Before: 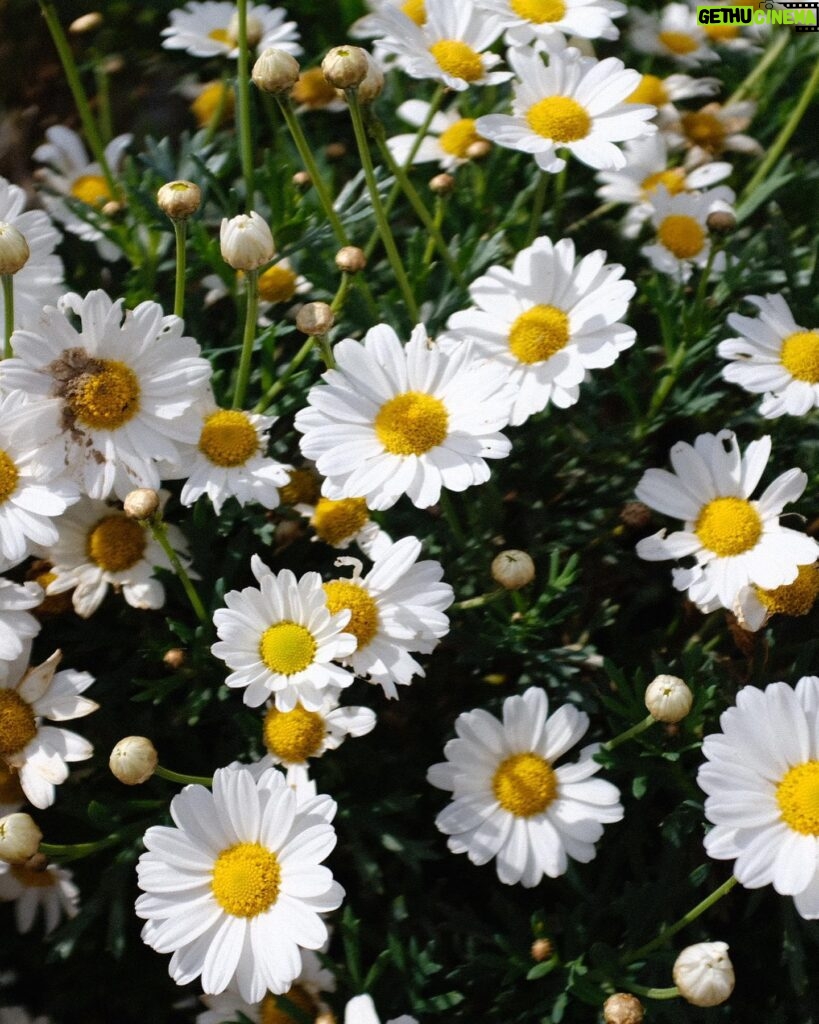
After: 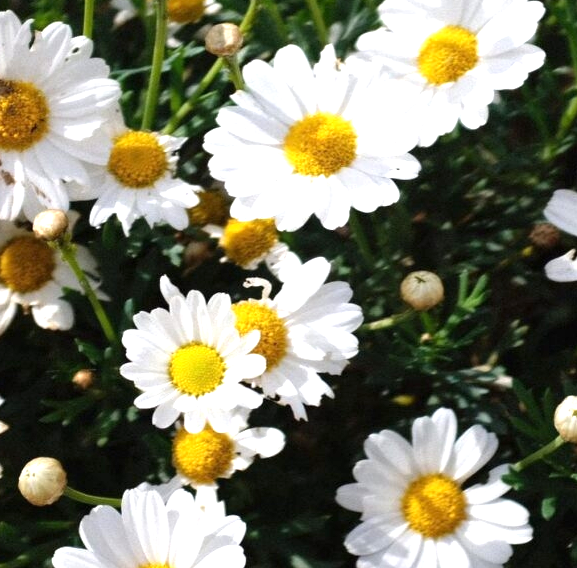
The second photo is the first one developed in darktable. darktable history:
crop: left 11.144%, top 27.343%, right 18.322%, bottom 17.173%
exposure: exposure 0.719 EV, compensate highlight preservation false
